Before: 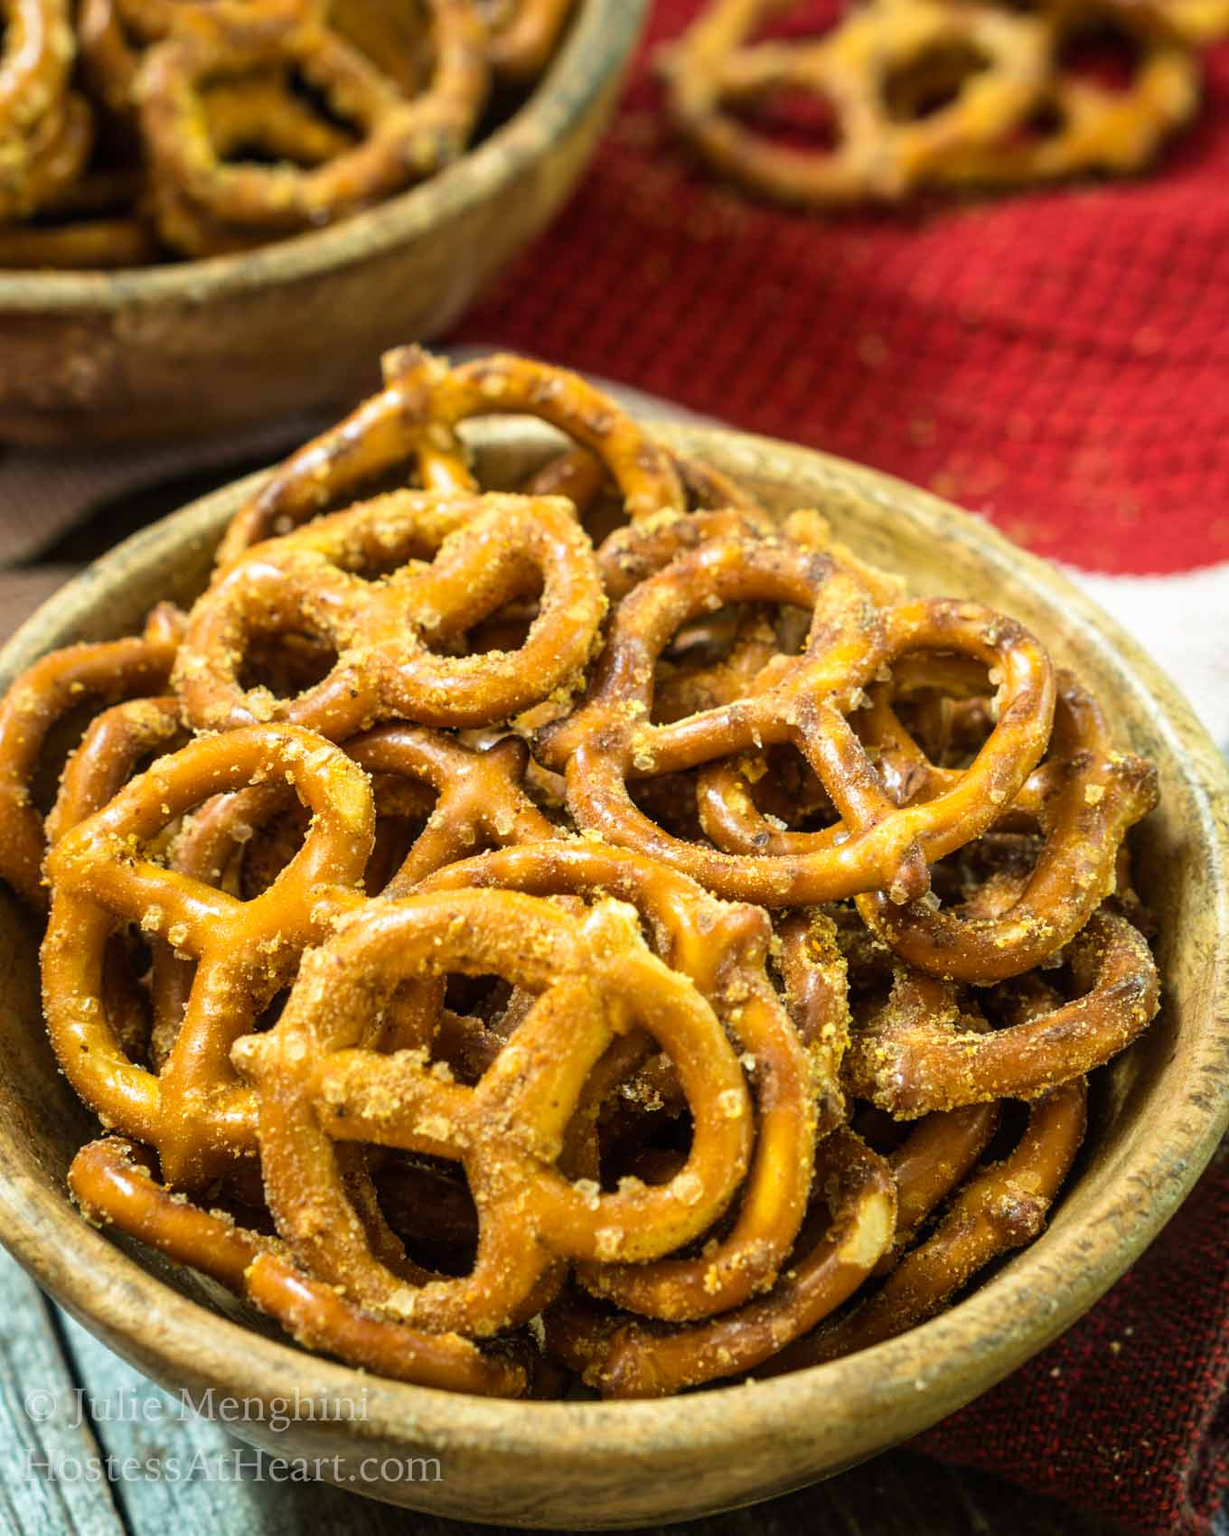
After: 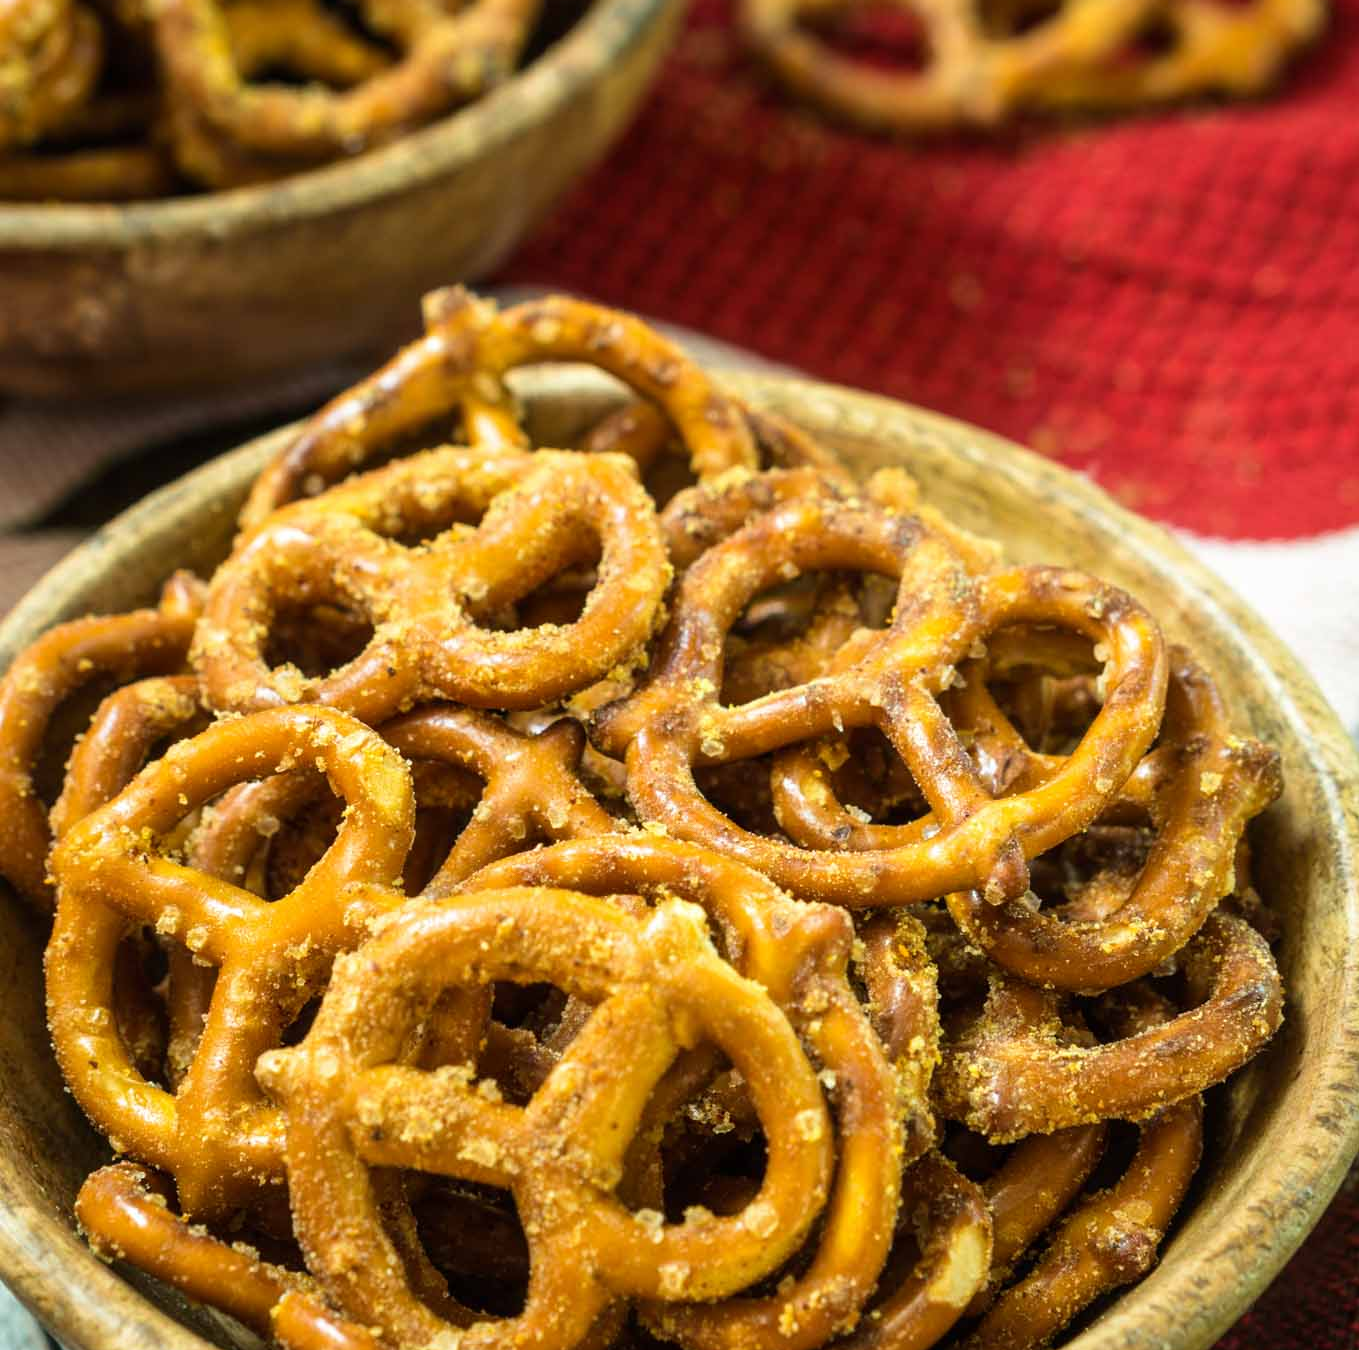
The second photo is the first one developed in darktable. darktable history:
crop and rotate: top 5.66%, bottom 14.891%
